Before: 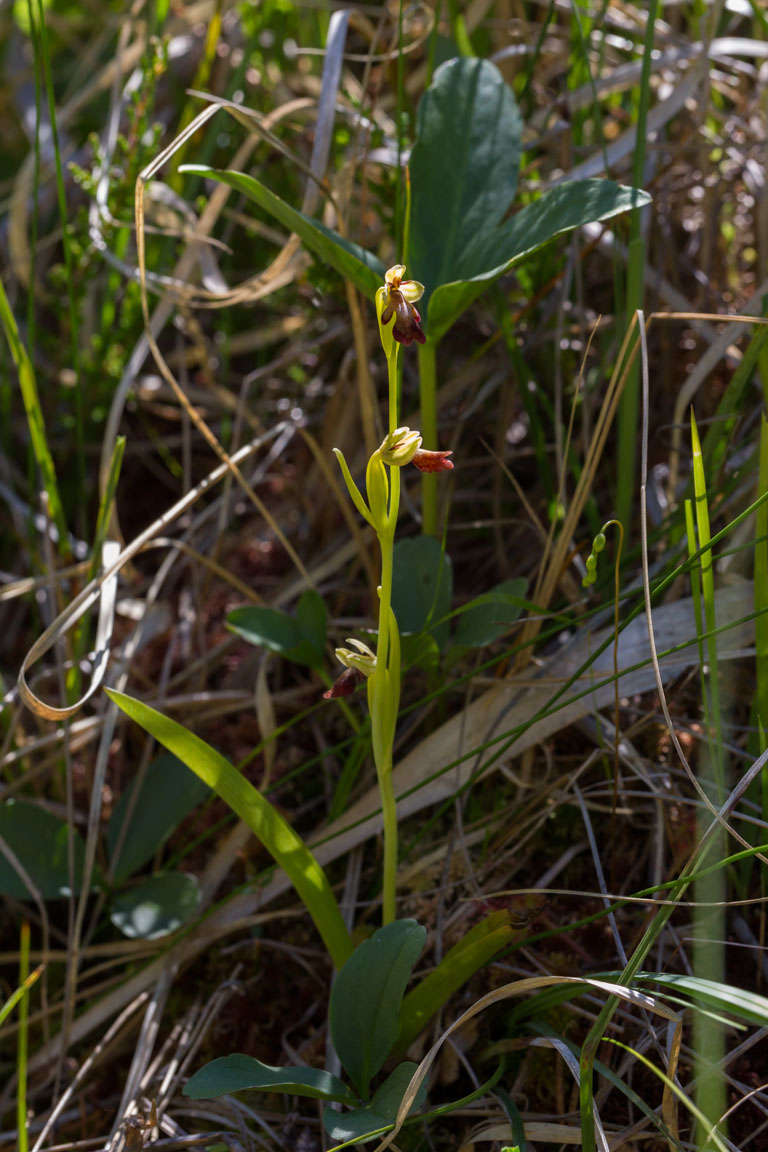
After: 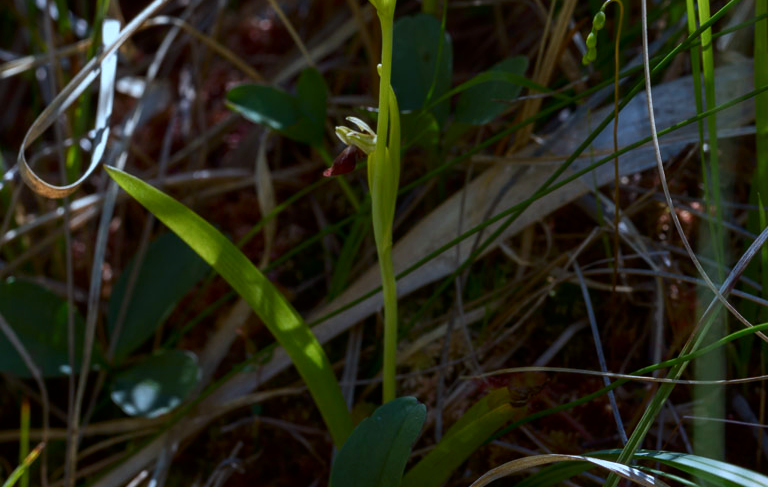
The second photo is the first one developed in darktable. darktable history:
crop: top 45.384%, bottom 12.267%
color correction: highlights a* -8.97, highlights b* -23.22
contrast brightness saturation: contrast 0.067, brightness -0.132, saturation 0.063
